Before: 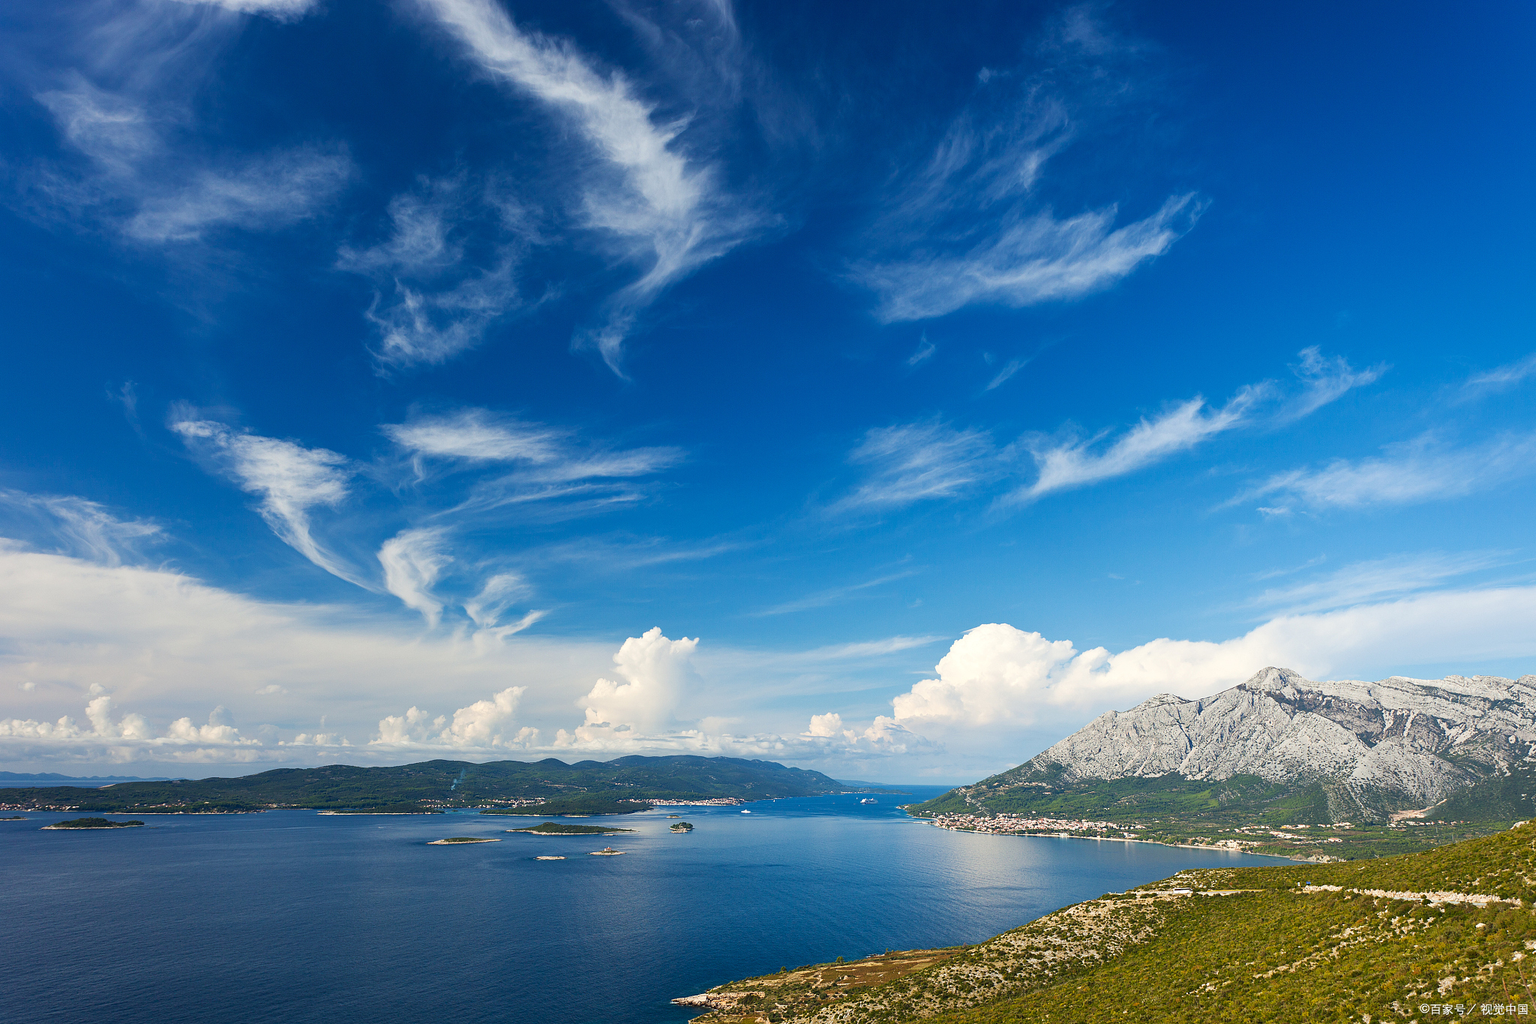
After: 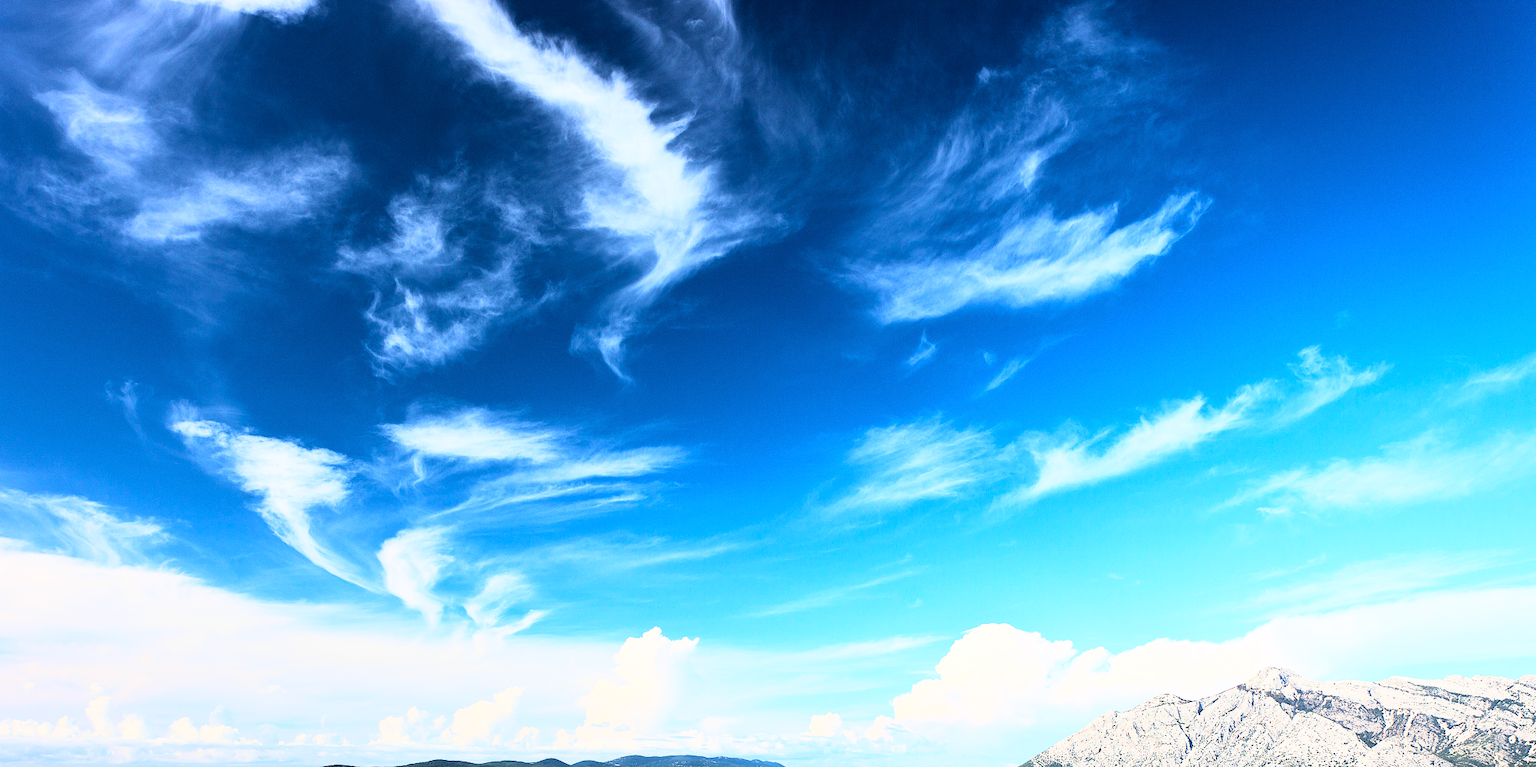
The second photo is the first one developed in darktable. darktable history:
rgb curve: curves: ch0 [(0, 0) (0.21, 0.15) (0.24, 0.21) (0.5, 0.75) (0.75, 0.96) (0.89, 0.99) (1, 1)]; ch1 [(0, 0.02) (0.21, 0.13) (0.25, 0.2) (0.5, 0.67) (0.75, 0.9) (0.89, 0.97) (1, 1)]; ch2 [(0, 0.02) (0.21, 0.13) (0.25, 0.2) (0.5, 0.67) (0.75, 0.9) (0.89, 0.97) (1, 1)], compensate middle gray true
crop: bottom 24.967%
white balance: red 1.004, blue 1.024
